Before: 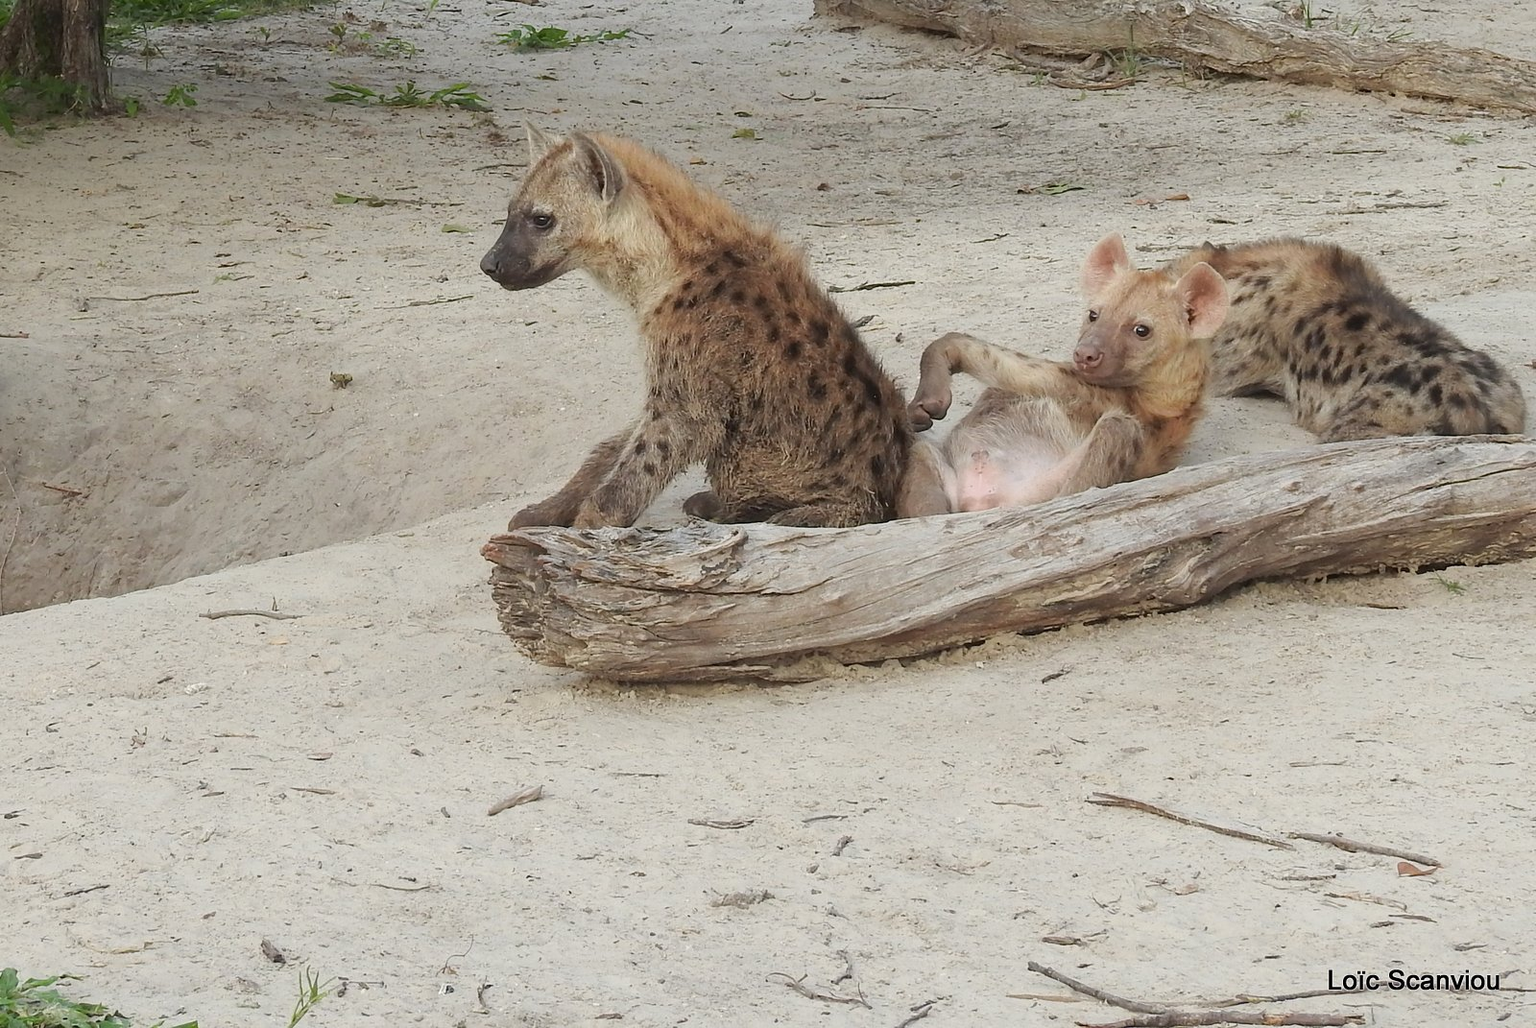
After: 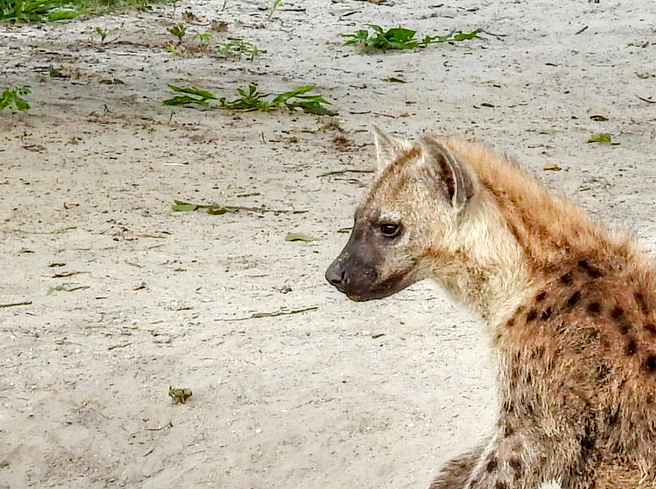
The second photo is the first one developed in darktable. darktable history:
color balance rgb: perceptual saturation grading › global saturation 25.047%, perceptual saturation grading › highlights -50.266%, perceptual saturation grading › shadows 30.172%, global vibrance 5.234%
local contrast: highlights 22%, detail 198%
crop and rotate: left 10.967%, top 0.111%, right 47.972%, bottom 54.154%
levels: levels [0.072, 0.414, 0.976]
